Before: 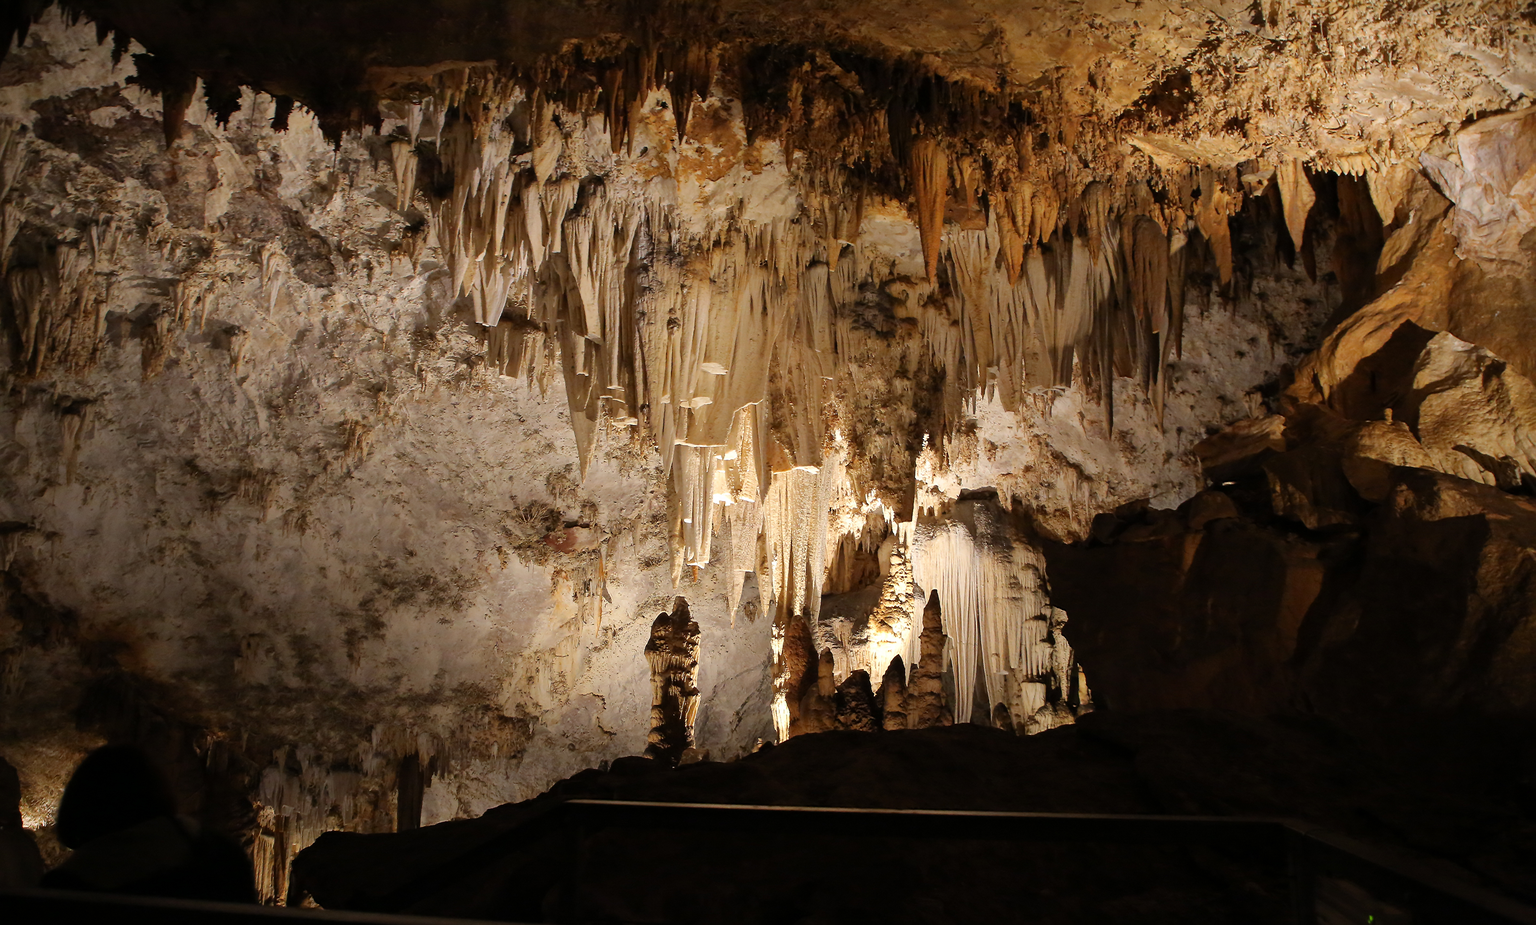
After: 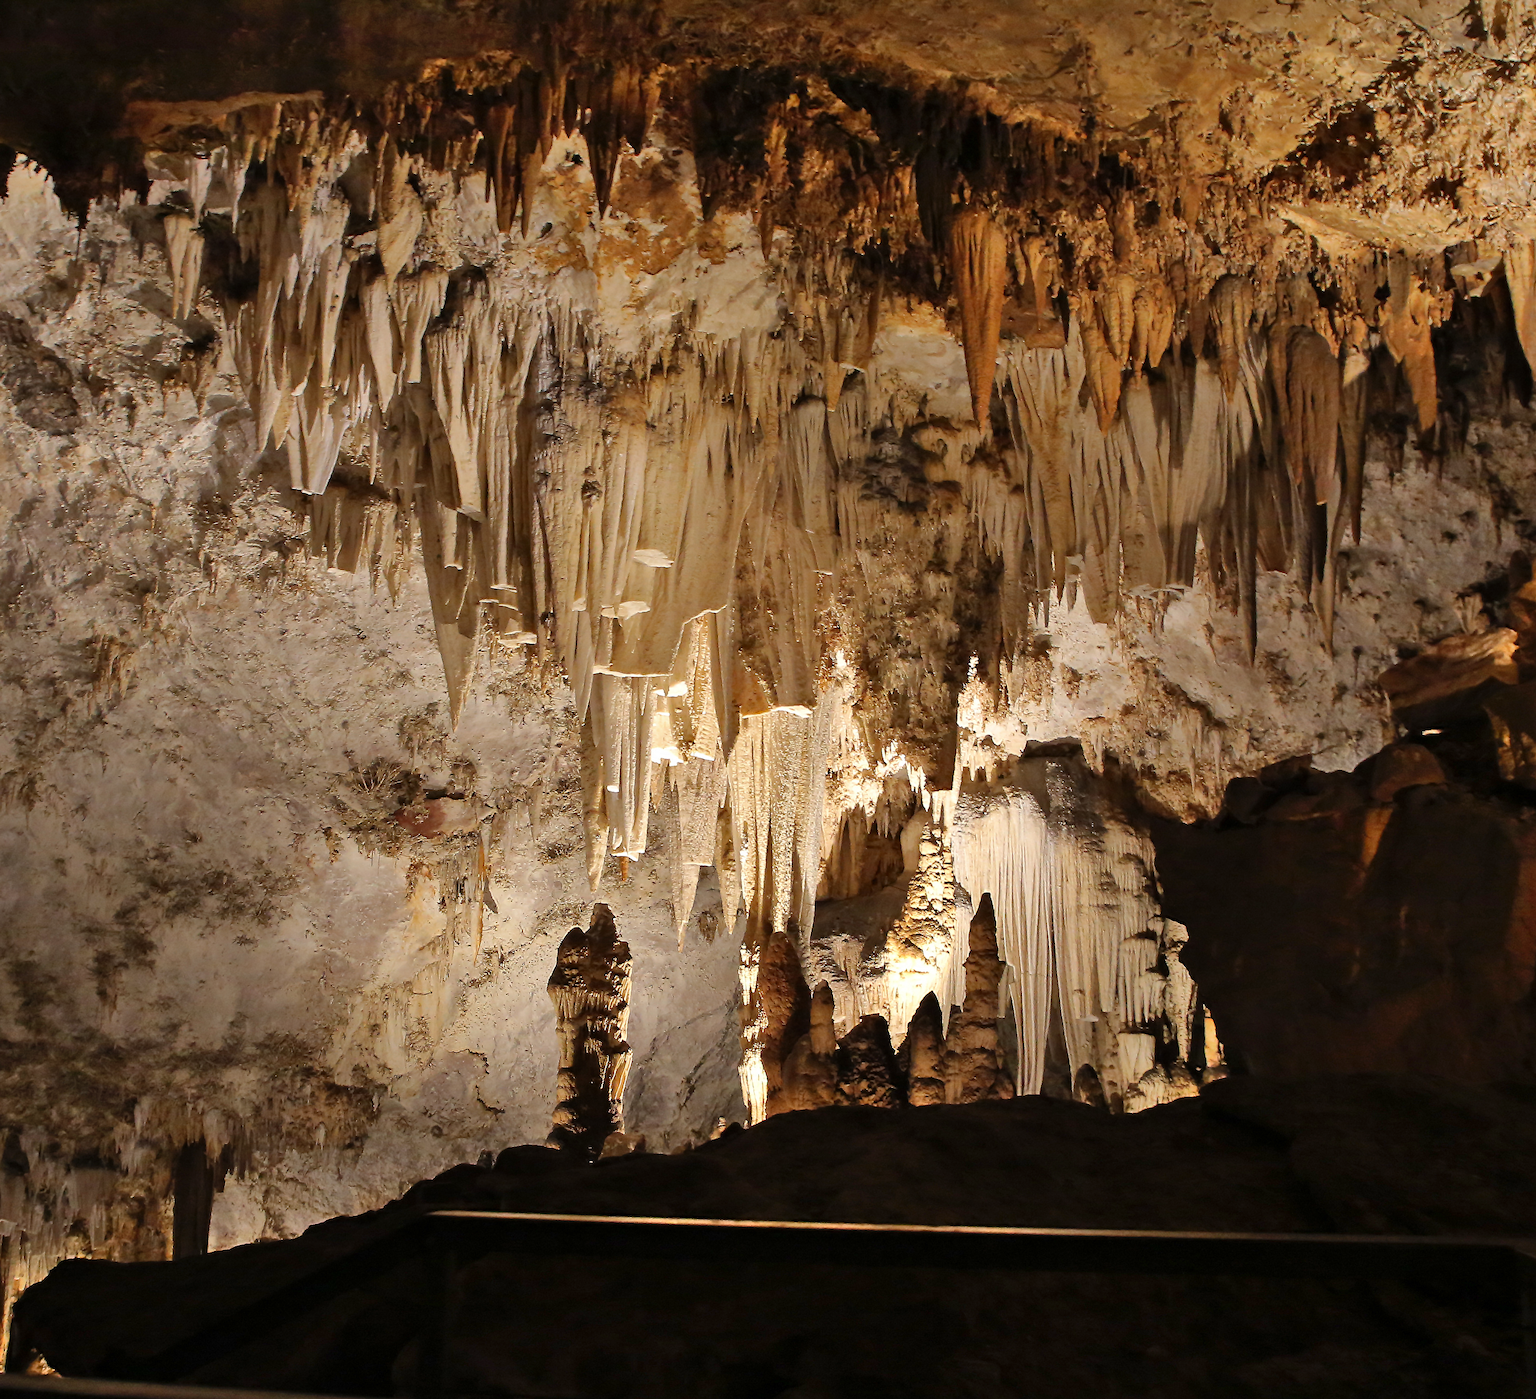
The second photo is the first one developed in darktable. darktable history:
shadows and highlights: soften with gaussian
crop and rotate: left 18.442%, right 15.508%
